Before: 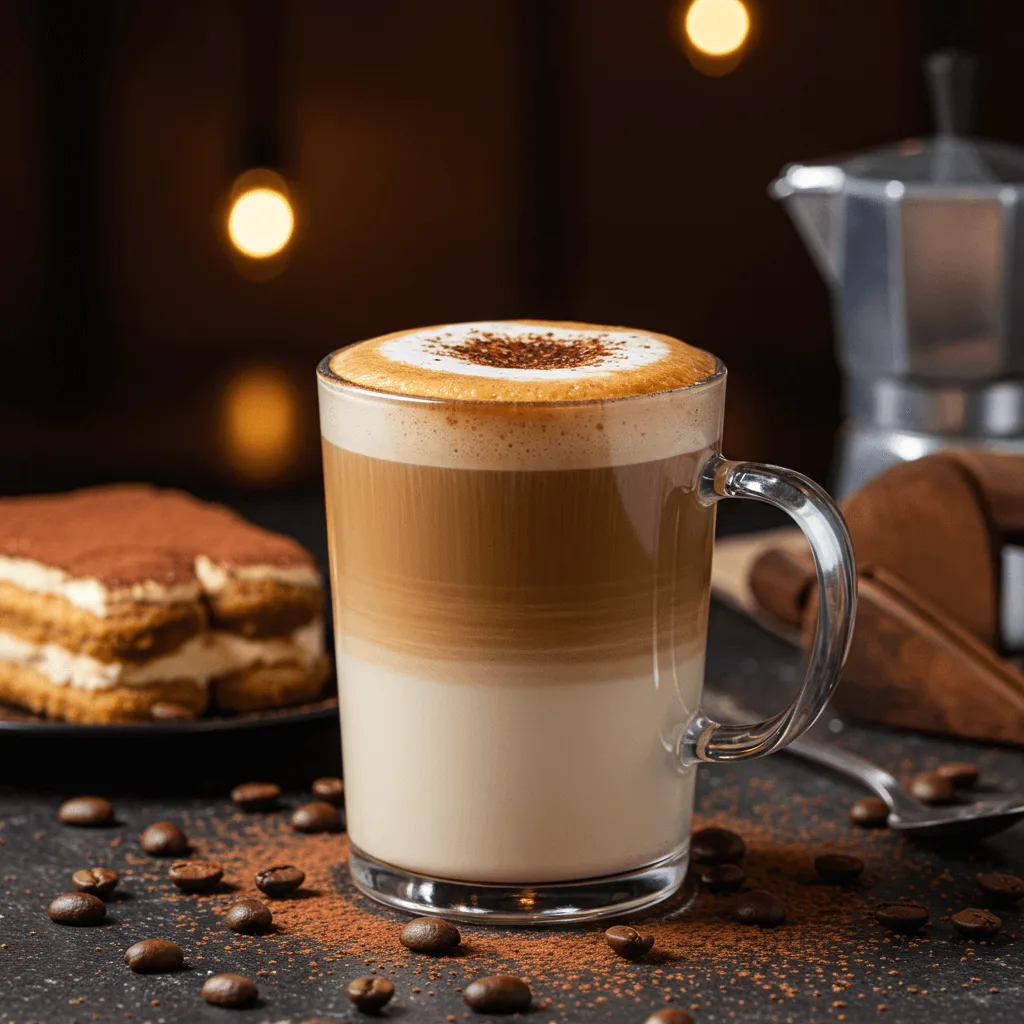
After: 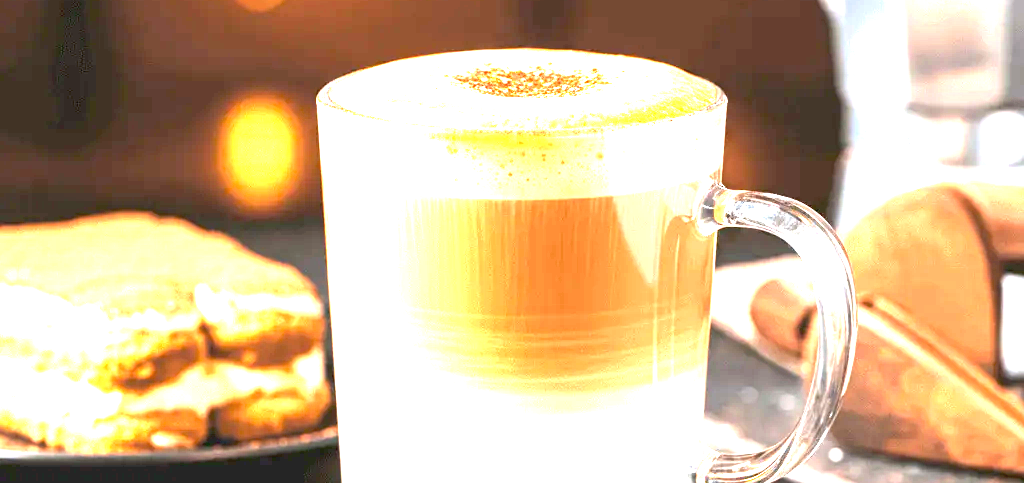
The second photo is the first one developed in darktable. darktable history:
crop and rotate: top 26.528%, bottom 26.242%
exposure: black level correction 0, exposure 4.005 EV, compensate exposure bias true, compensate highlight preservation false
